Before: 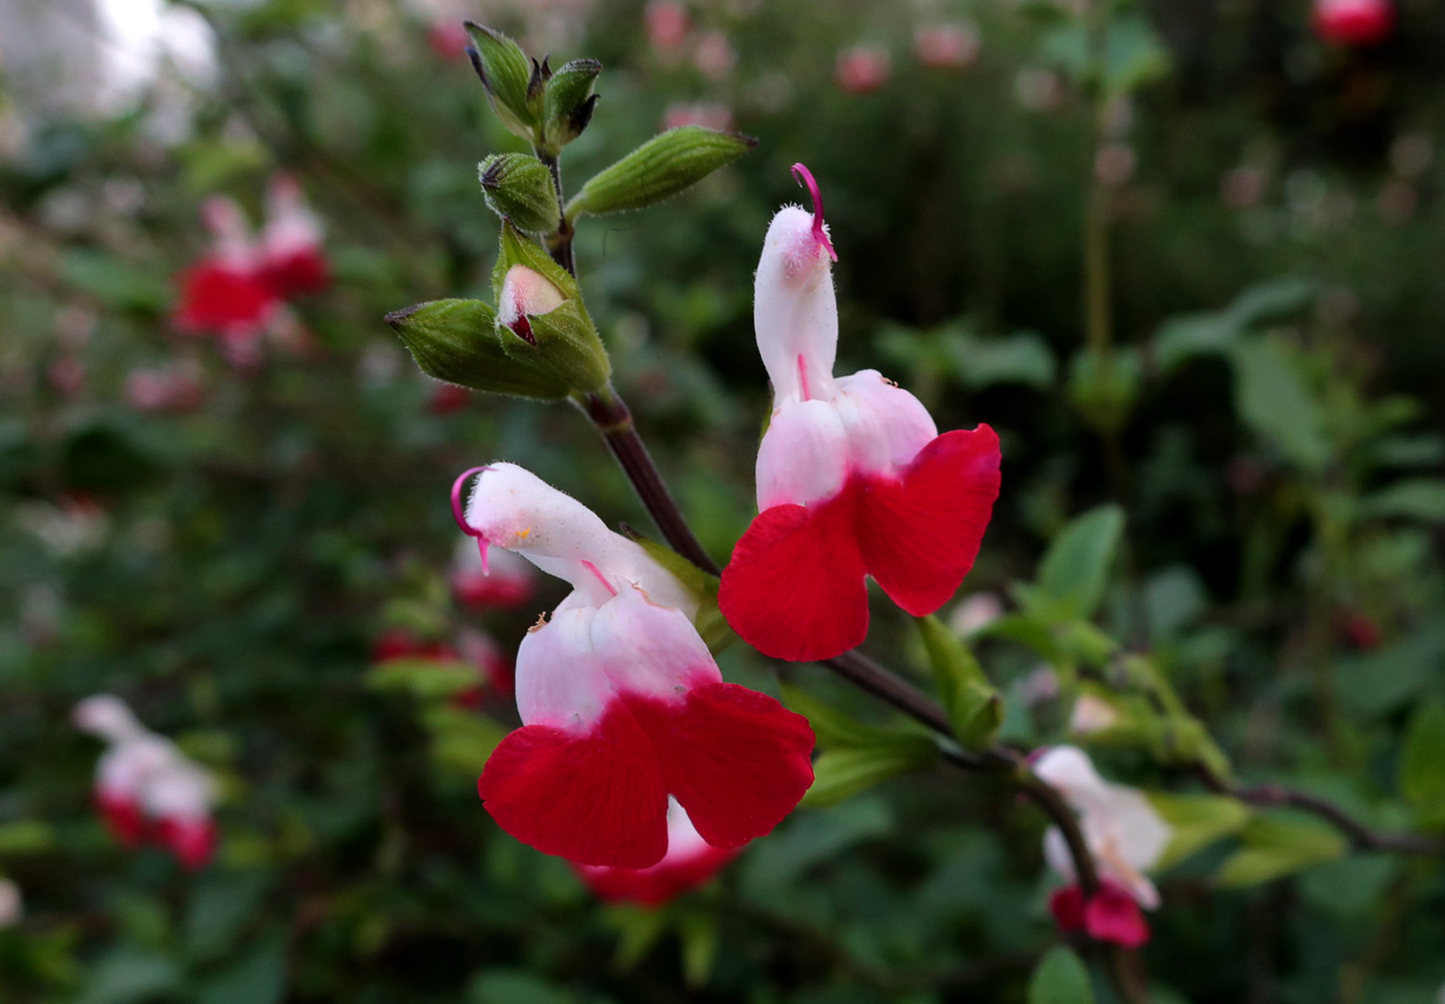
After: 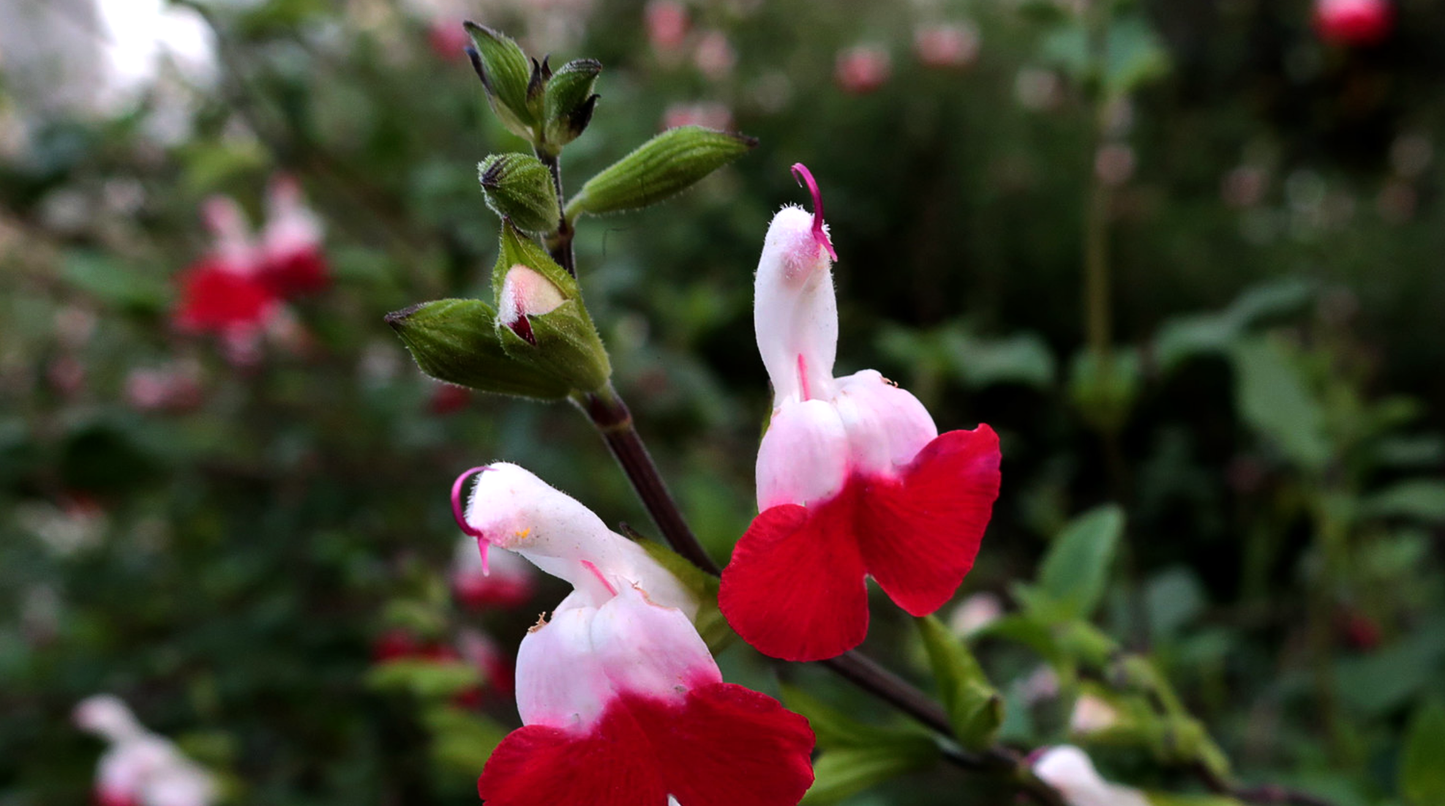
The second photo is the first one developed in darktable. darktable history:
tone equalizer: -8 EV -0.417 EV, -7 EV -0.389 EV, -6 EV -0.333 EV, -5 EV -0.222 EV, -3 EV 0.222 EV, -2 EV 0.333 EV, -1 EV 0.389 EV, +0 EV 0.417 EV, edges refinement/feathering 500, mask exposure compensation -1.57 EV, preserve details no
crop: bottom 19.644%
